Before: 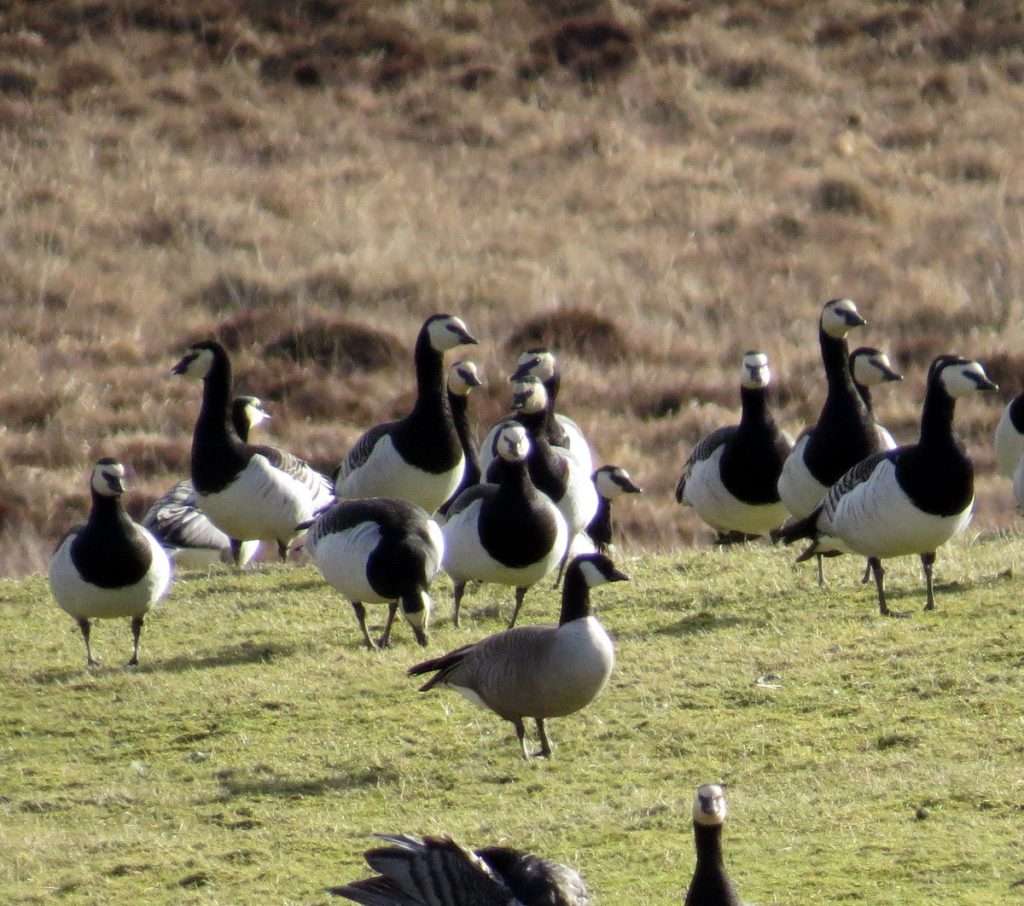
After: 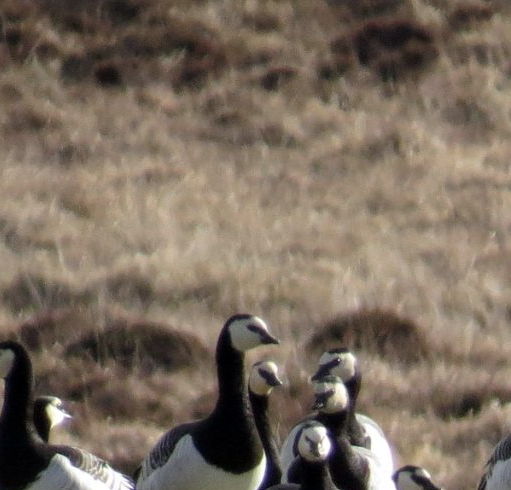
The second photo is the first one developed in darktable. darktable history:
crop: left 19.512%, right 30.524%, bottom 45.89%
color correction: highlights b* -0.016, saturation 0.834
